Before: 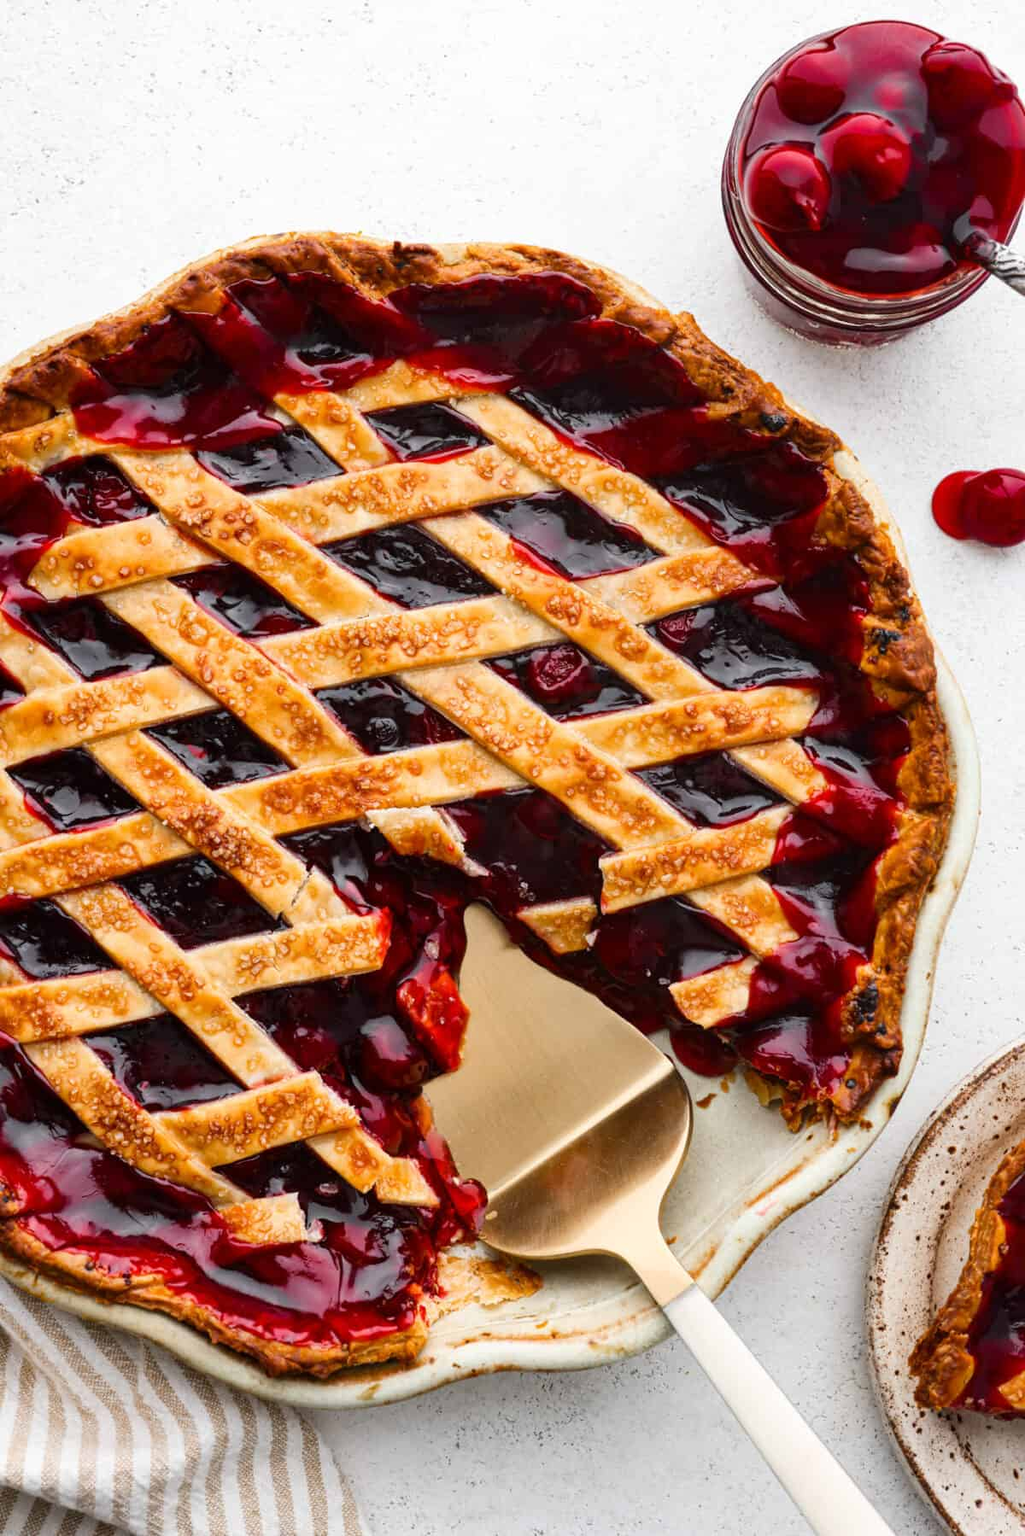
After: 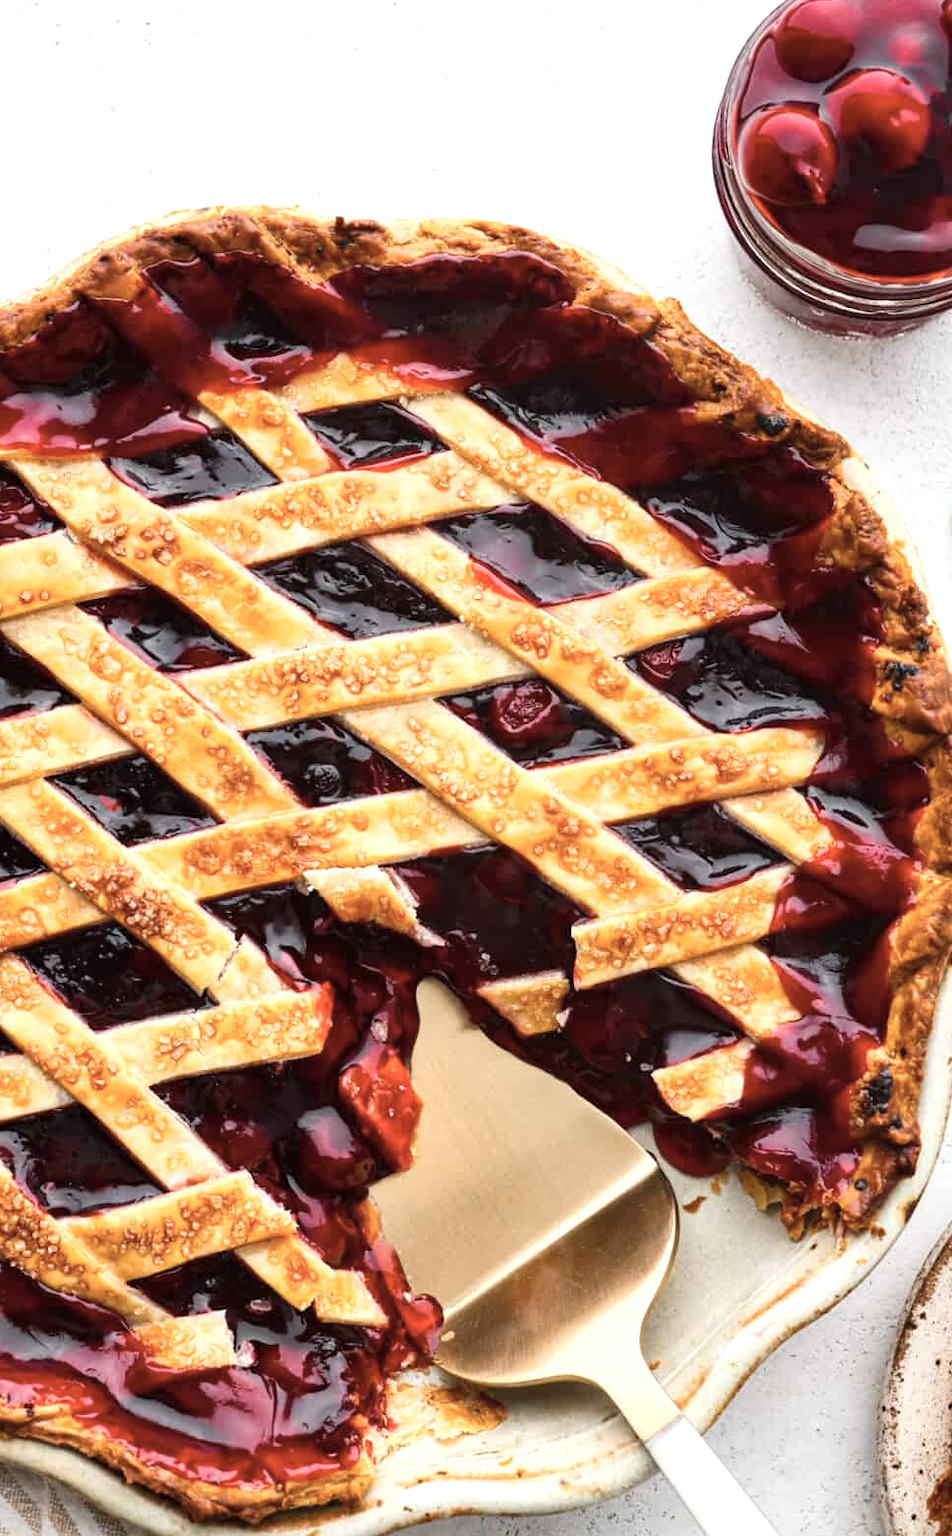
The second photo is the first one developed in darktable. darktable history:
contrast brightness saturation: saturation -0.1
color zones: curves: ch0 [(0, 0.558) (0.143, 0.559) (0.286, 0.529) (0.429, 0.505) (0.571, 0.5) (0.714, 0.5) (0.857, 0.5) (1, 0.558)]; ch1 [(0, 0.469) (0.01, 0.469) (0.12, 0.446) (0.248, 0.469) (0.5, 0.5) (0.748, 0.5) (0.99, 0.469) (1, 0.469)]
crop: left 9.929%, top 3.475%, right 9.188%, bottom 9.529%
exposure: black level correction 0, exposure 0.3 EV, compensate highlight preservation false
